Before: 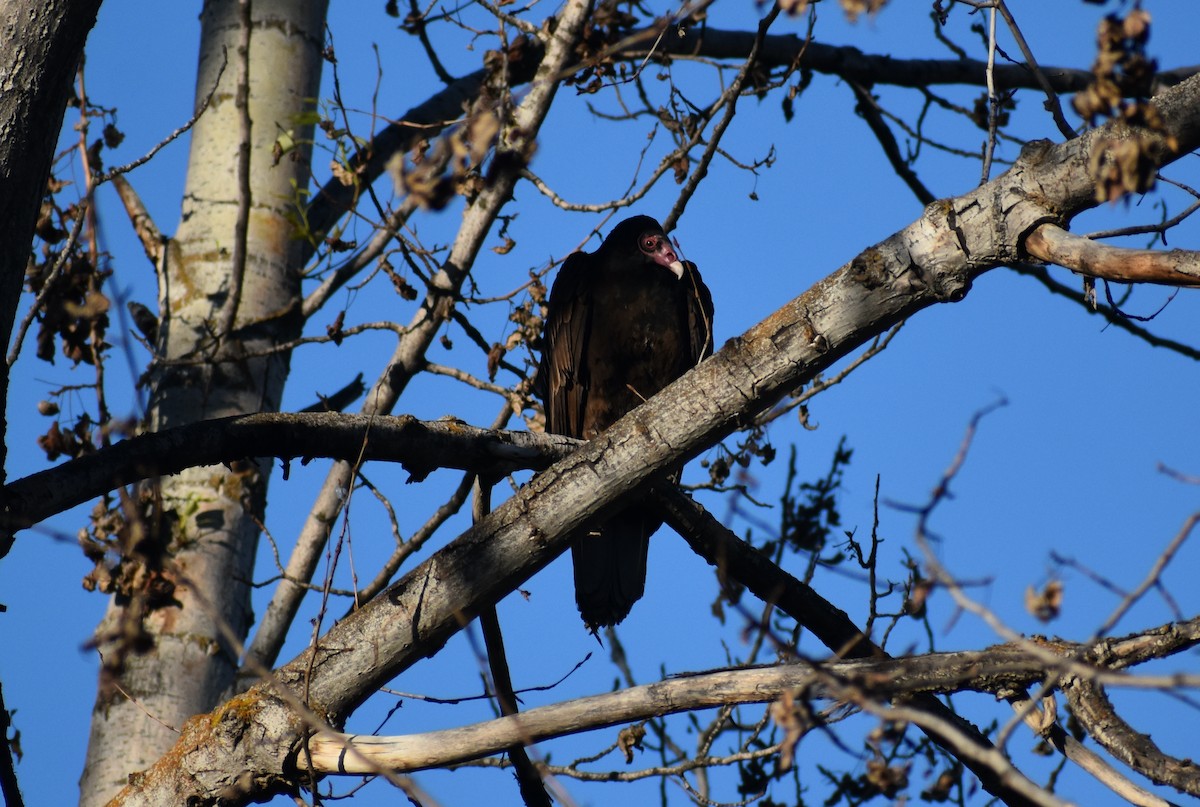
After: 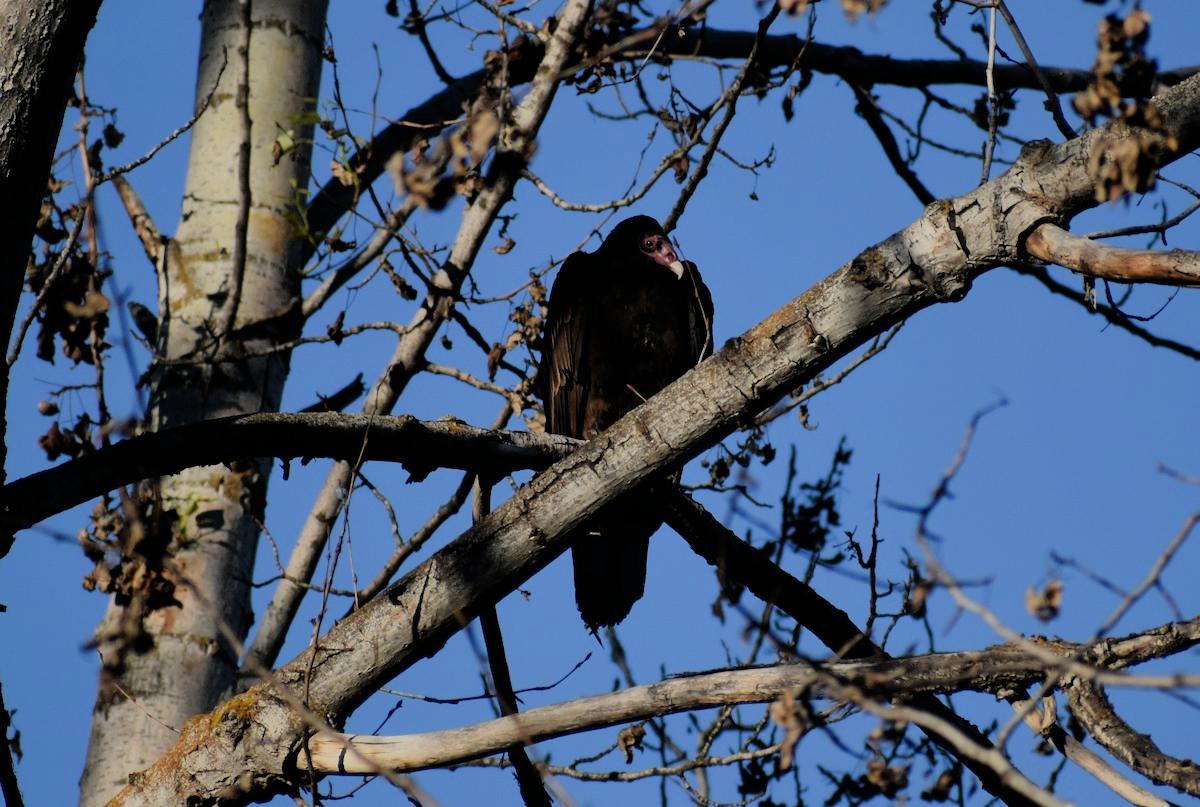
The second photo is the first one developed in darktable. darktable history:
filmic rgb: black relative exposure -7.65 EV, white relative exposure 4.56 EV, hardness 3.61
tone equalizer: on, module defaults
